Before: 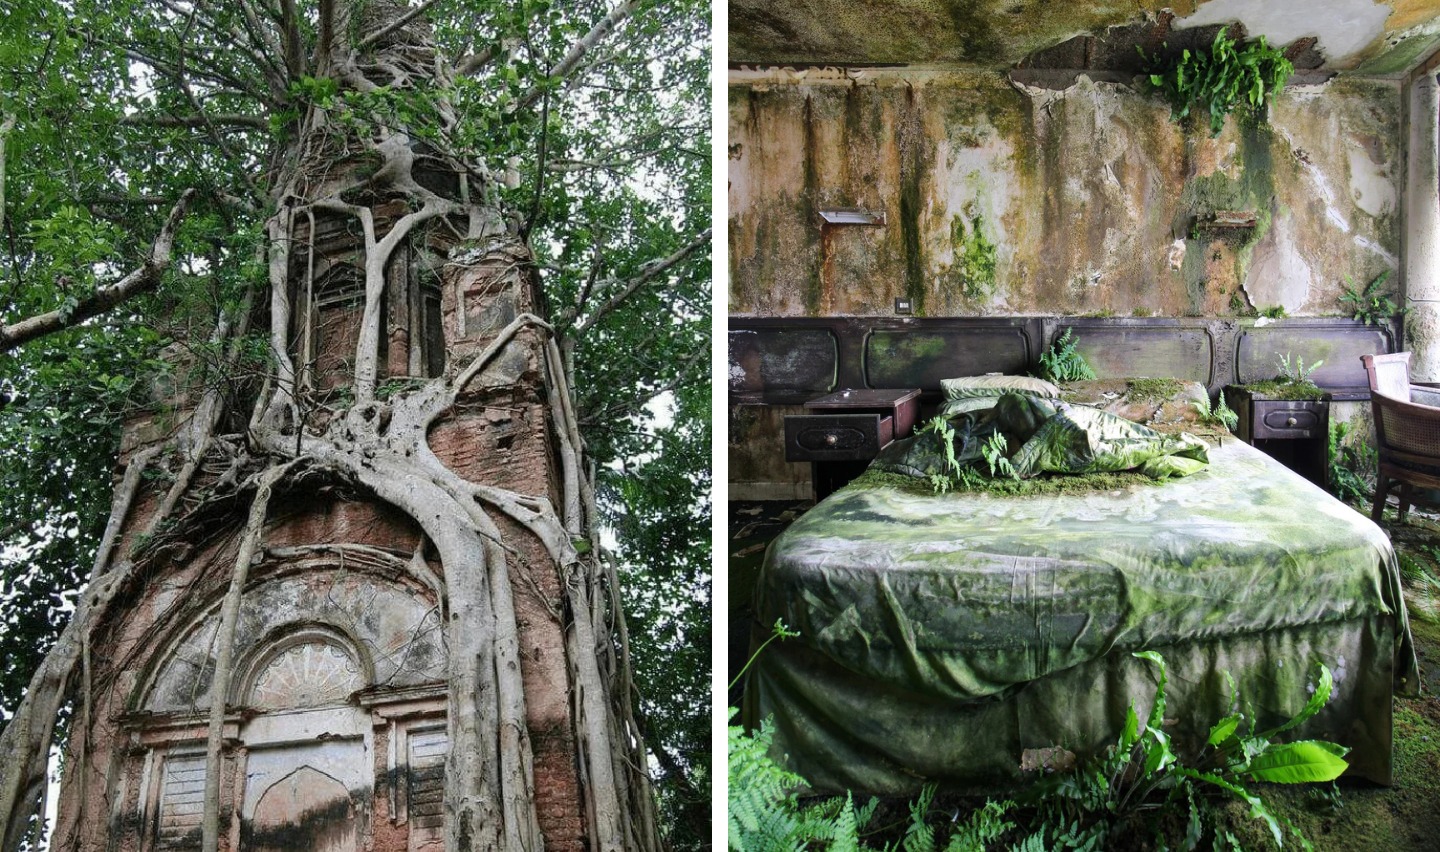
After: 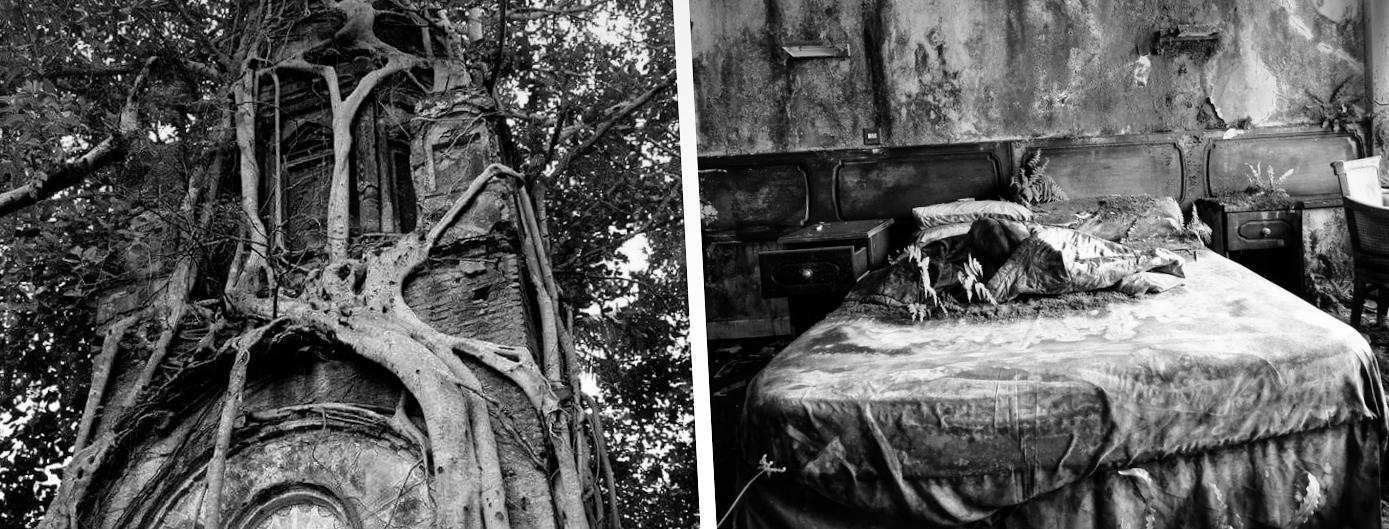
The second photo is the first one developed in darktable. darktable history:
crop: top 16.727%, bottom 16.727%
monochrome: on, module defaults
filmic rgb: white relative exposure 2.34 EV, hardness 6.59
graduated density: rotation -0.352°, offset 57.64
shadows and highlights: radius 331.84, shadows 53.55, highlights -100, compress 94.63%, highlights color adjustment 73.23%, soften with gaussian
rotate and perspective: rotation -3°, crop left 0.031, crop right 0.968, crop top 0.07, crop bottom 0.93
